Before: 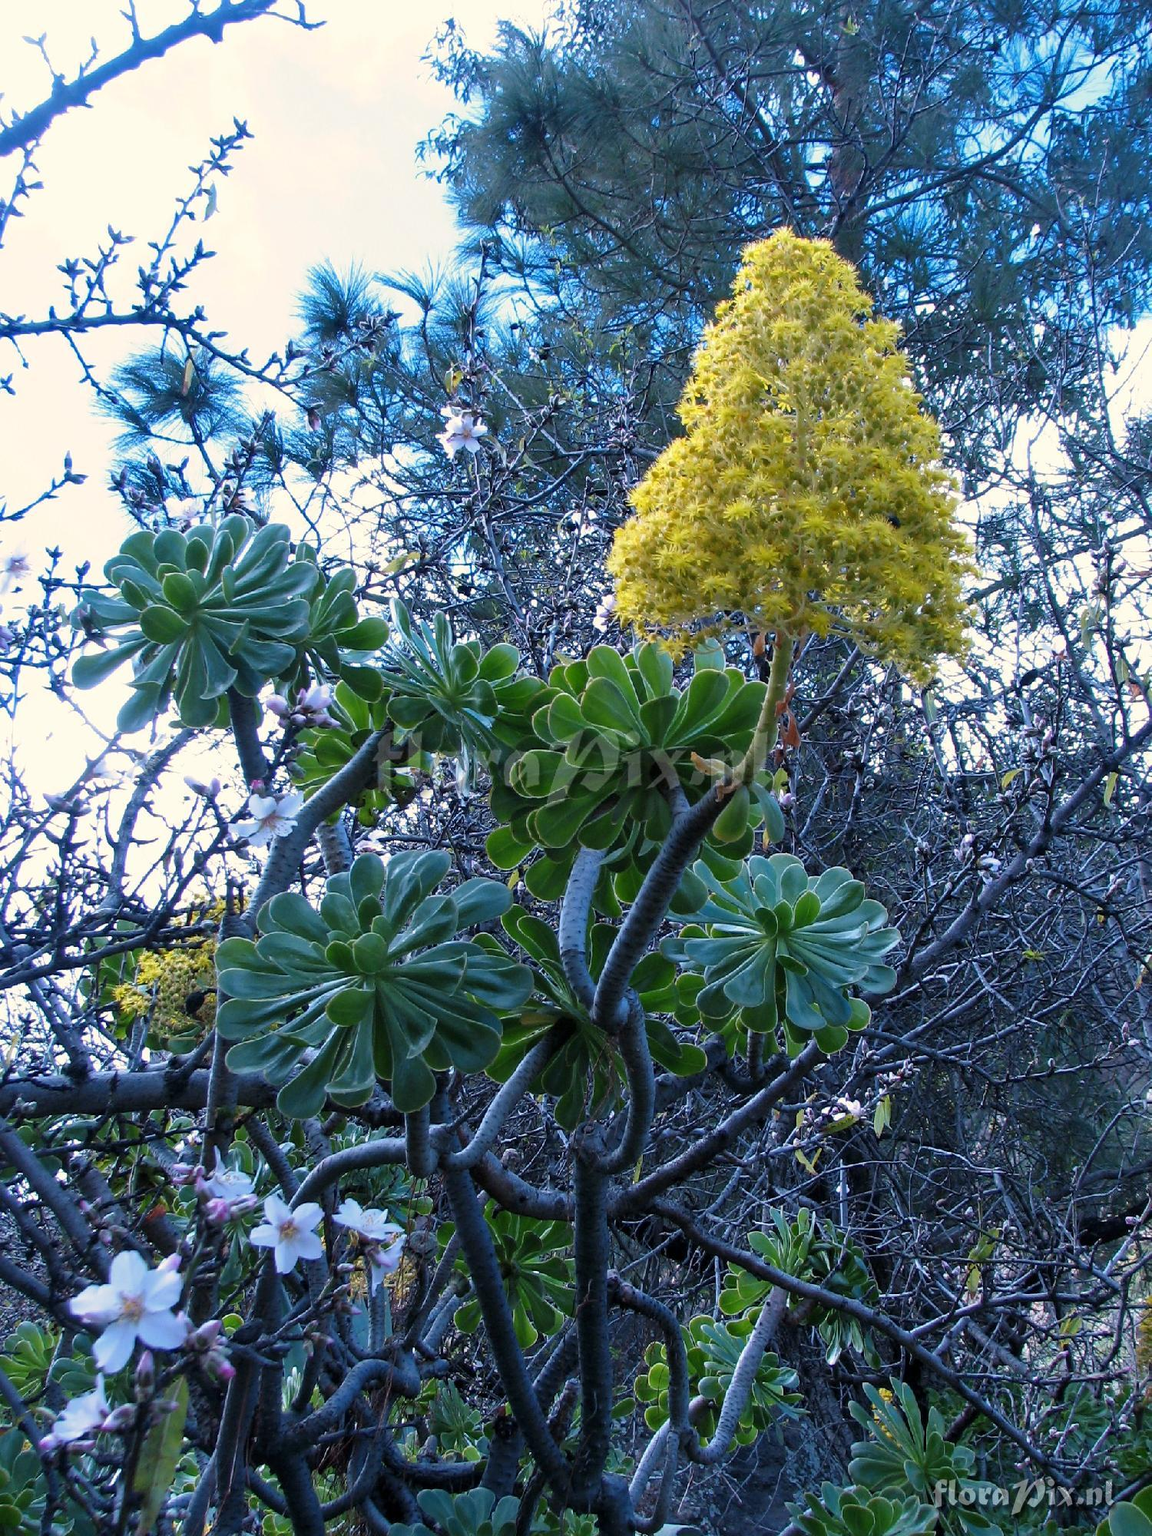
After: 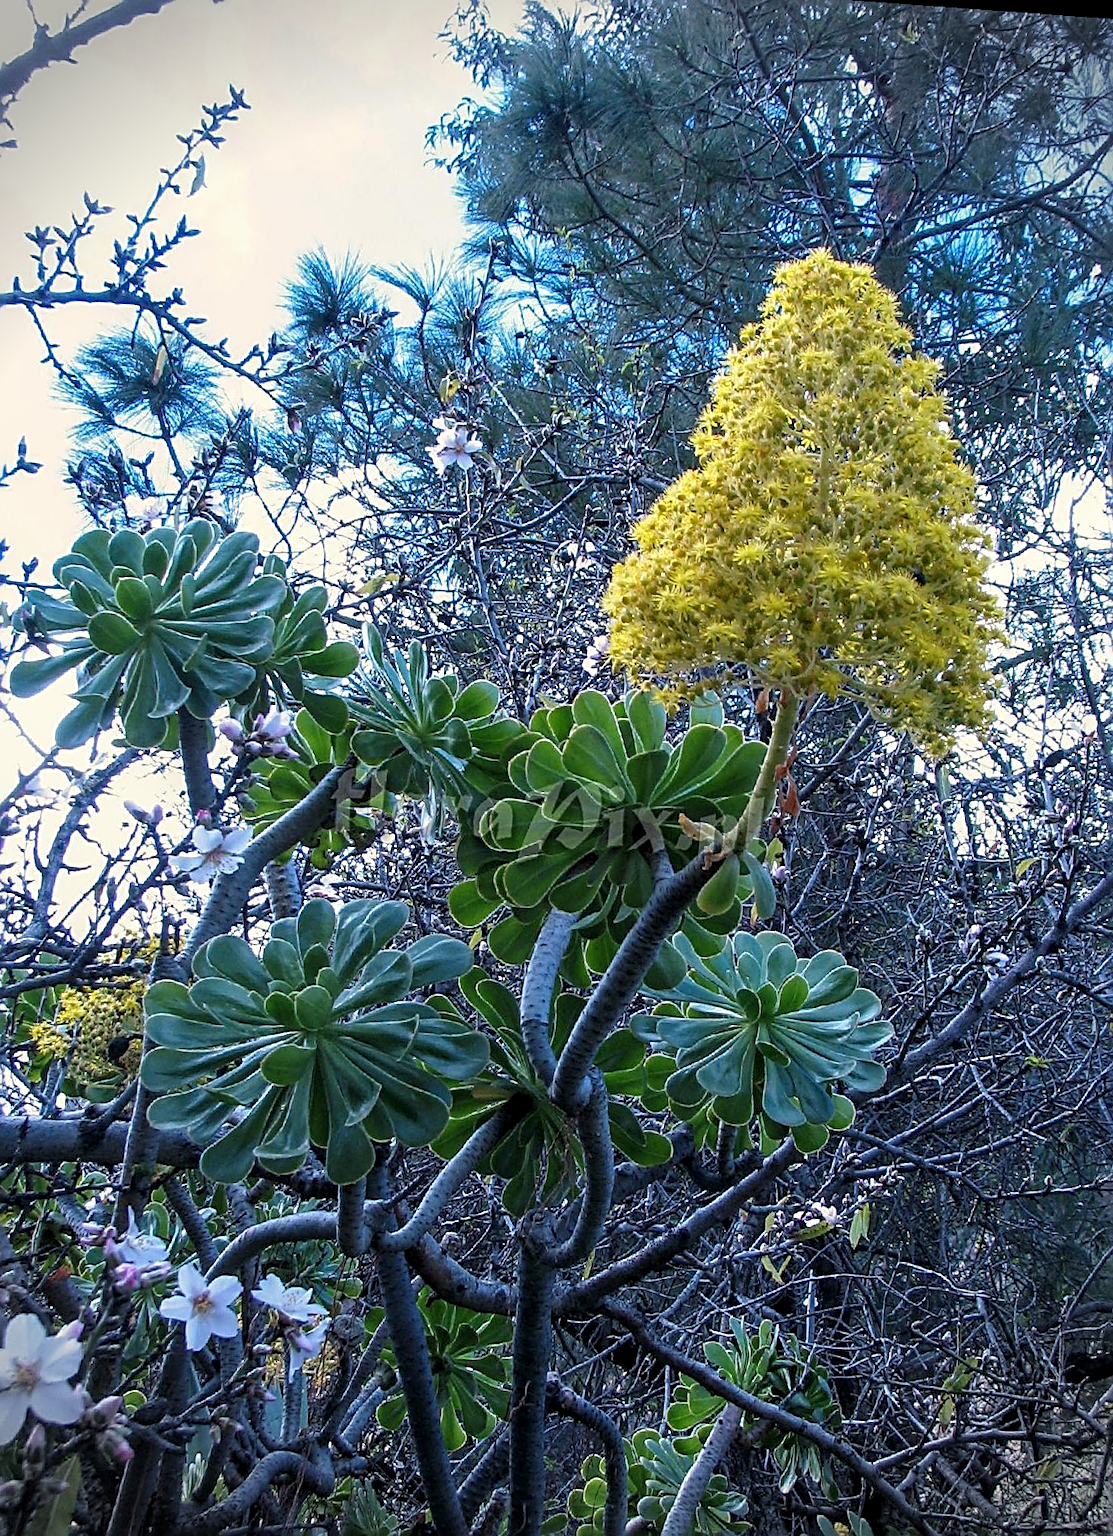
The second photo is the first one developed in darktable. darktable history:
crop: left 9.929%, top 3.475%, right 9.188%, bottom 9.529%
vignetting: fall-off start 88.03%, fall-off radius 24.9%
rotate and perspective: rotation 4.1°, automatic cropping off
sharpen: radius 2.676, amount 0.669
local contrast: on, module defaults
